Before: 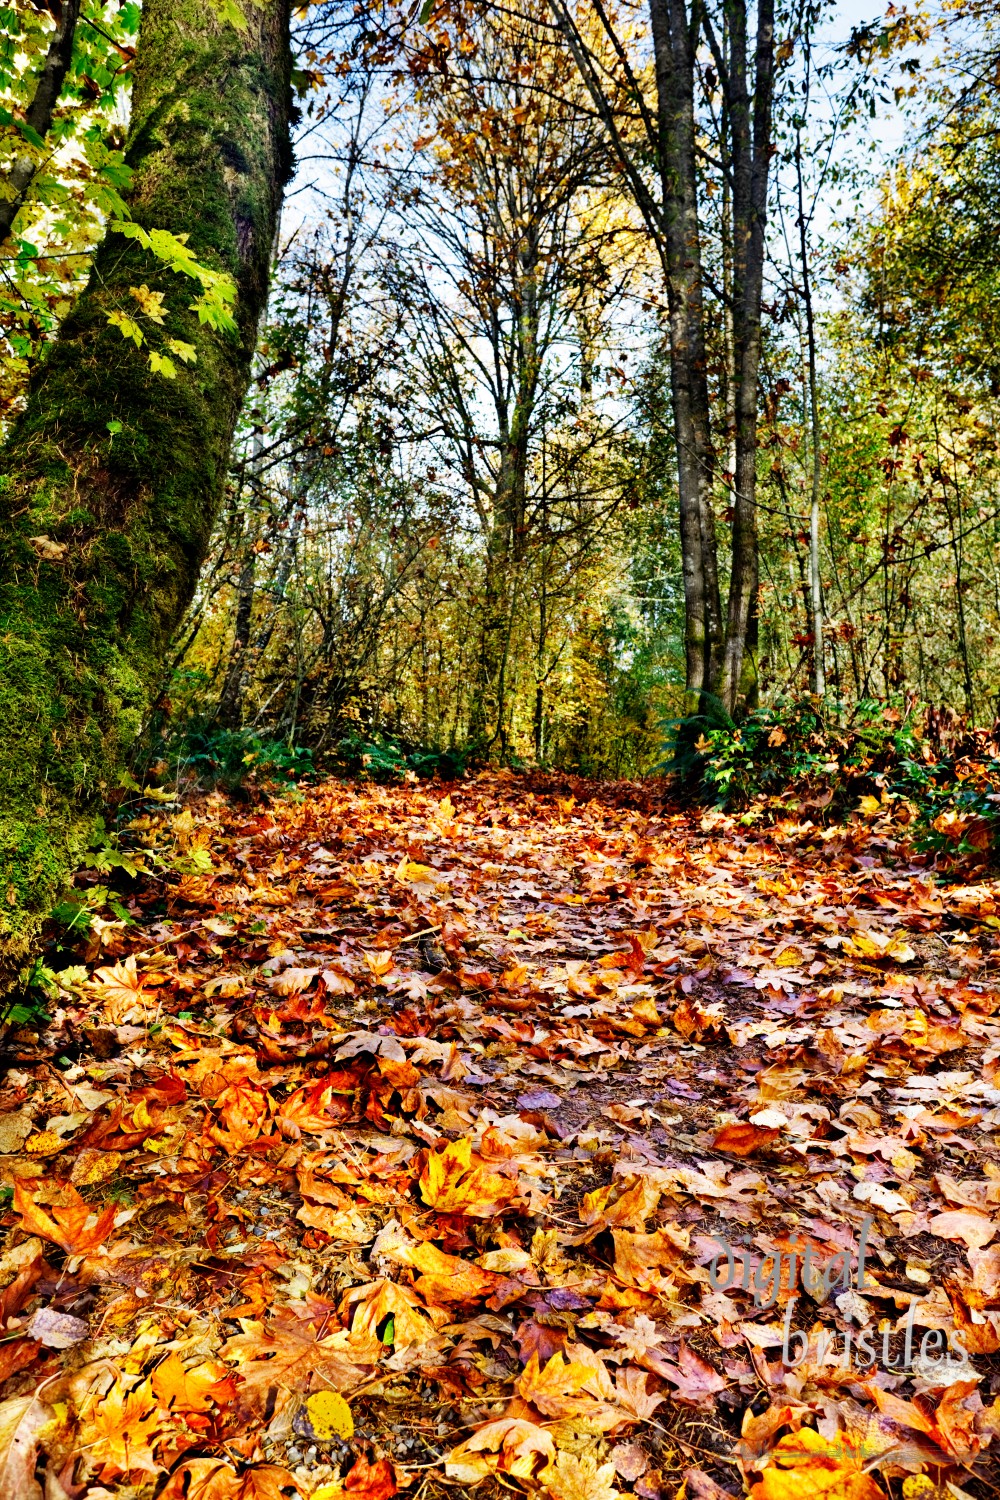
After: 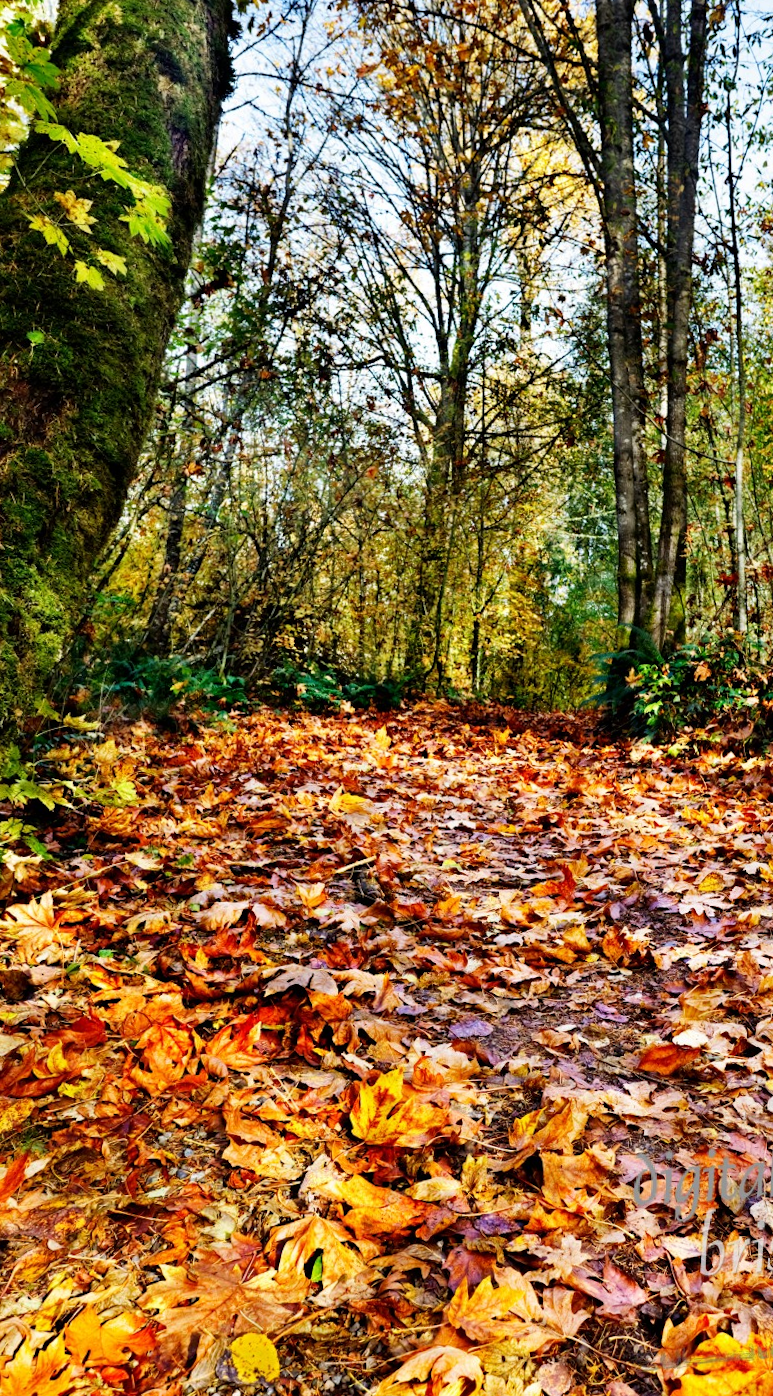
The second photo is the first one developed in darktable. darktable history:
crop: left 9.88%, right 12.664%
rotate and perspective: rotation 0.679°, lens shift (horizontal) 0.136, crop left 0.009, crop right 0.991, crop top 0.078, crop bottom 0.95
